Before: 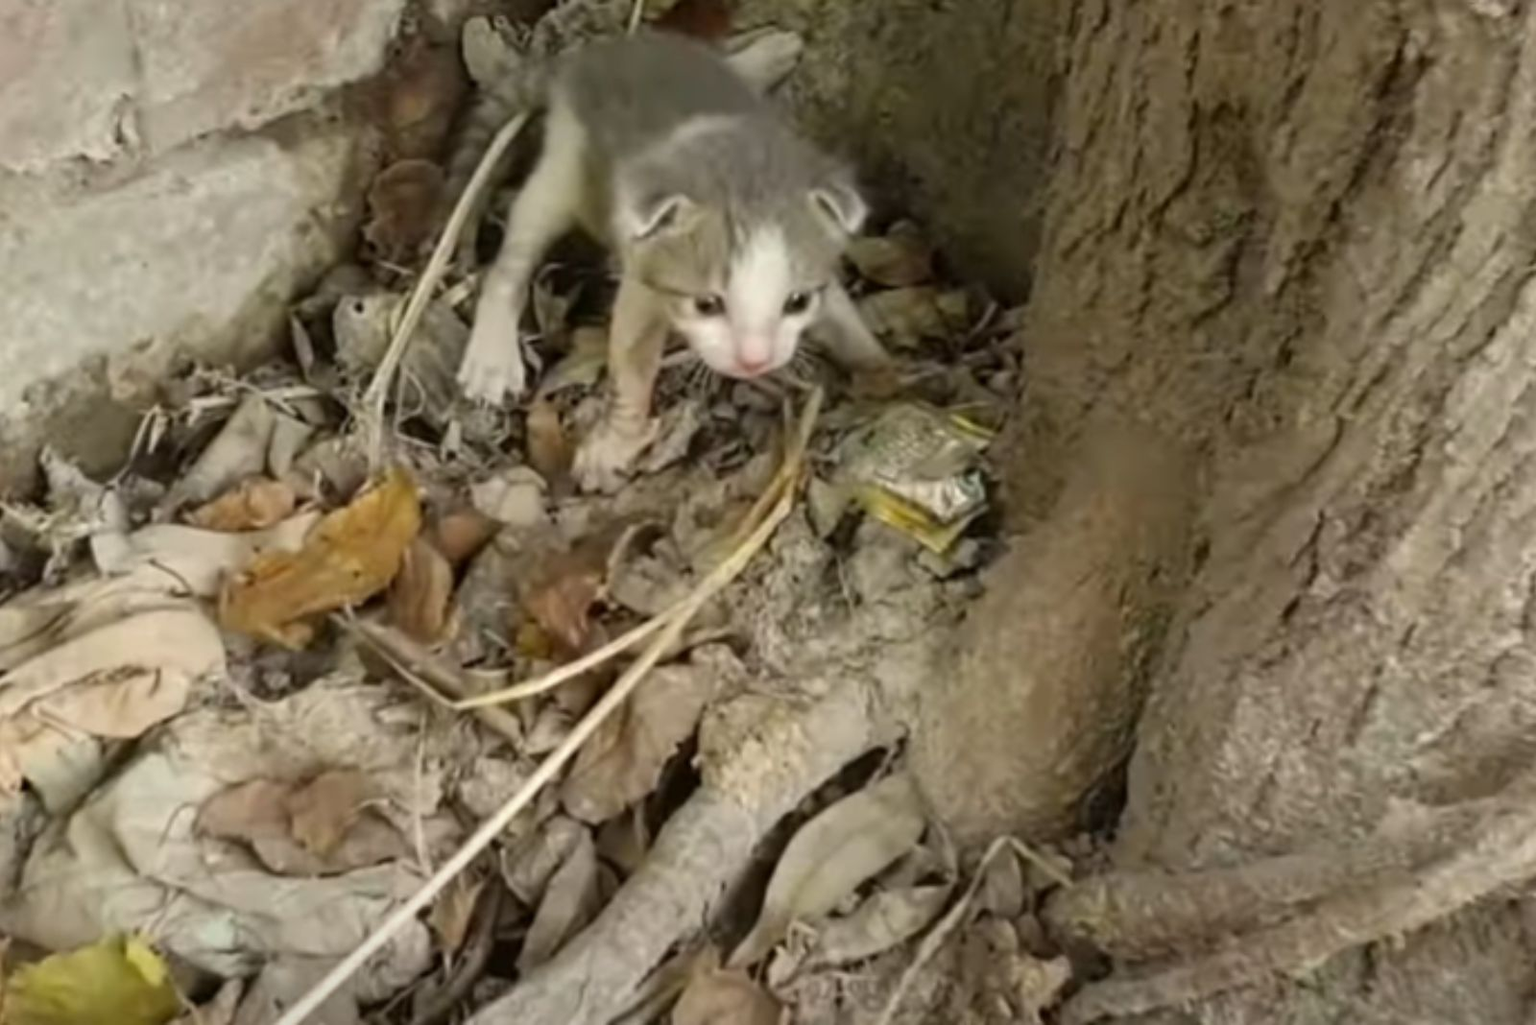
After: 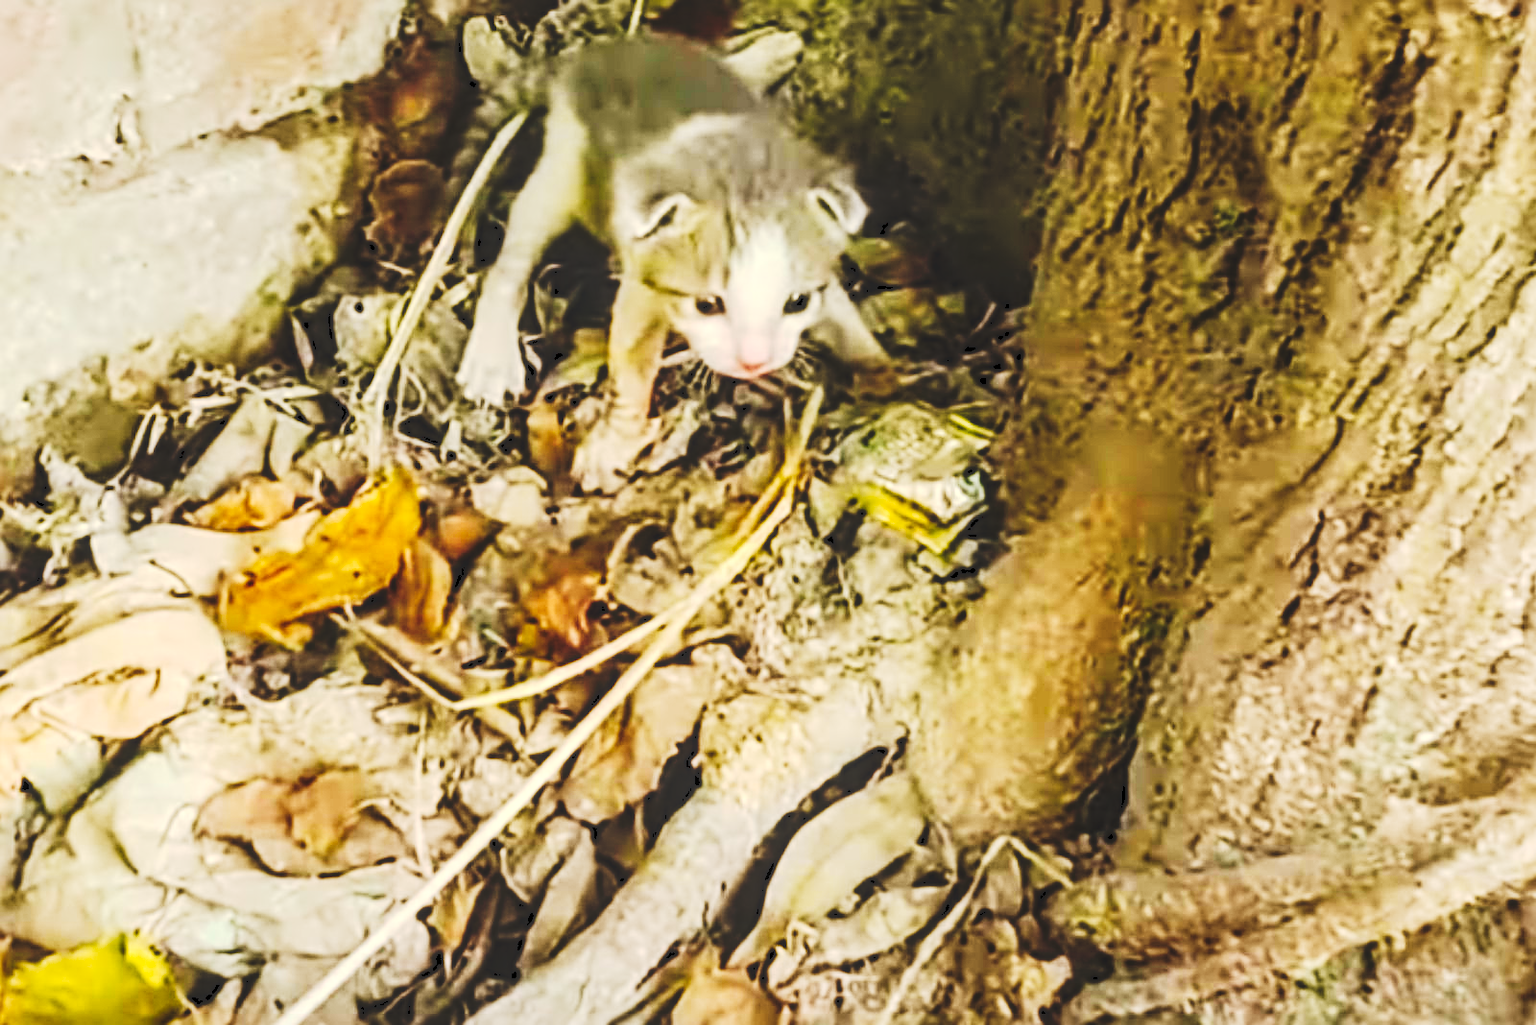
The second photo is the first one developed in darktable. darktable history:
contrast brightness saturation: contrast 0.24, brightness 0.26, saturation 0.39
local contrast: on, module defaults
sharpen: radius 4.883
tone curve: curves: ch0 [(0, 0) (0.003, 0.145) (0.011, 0.15) (0.025, 0.15) (0.044, 0.156) (0.069, 0.161) (0.1, 0.169) (0.136, 0.175) (0.177, 0.184) (0.224, 0.196) (0.277, 0.234) (0.335, 0.291) (0.399, 0.391) (0.468, 0.505) (0.543, 0.633) (0.623, 0.742) (0.709, 0.826) (0.801, 0.882) (0.898, 0.93) (1, 1)], preserve colors none
color balance rgb: perceptual saturation grading › global saturation 20%, global vibrance 10%
